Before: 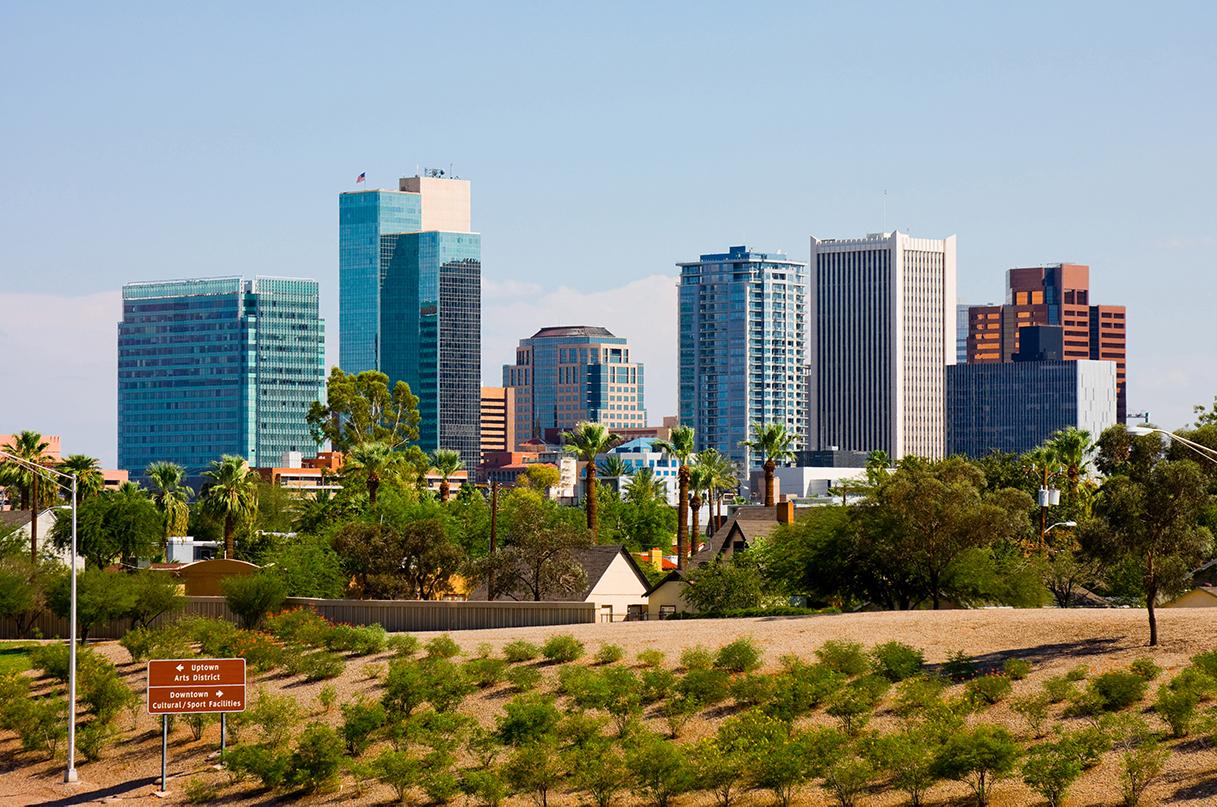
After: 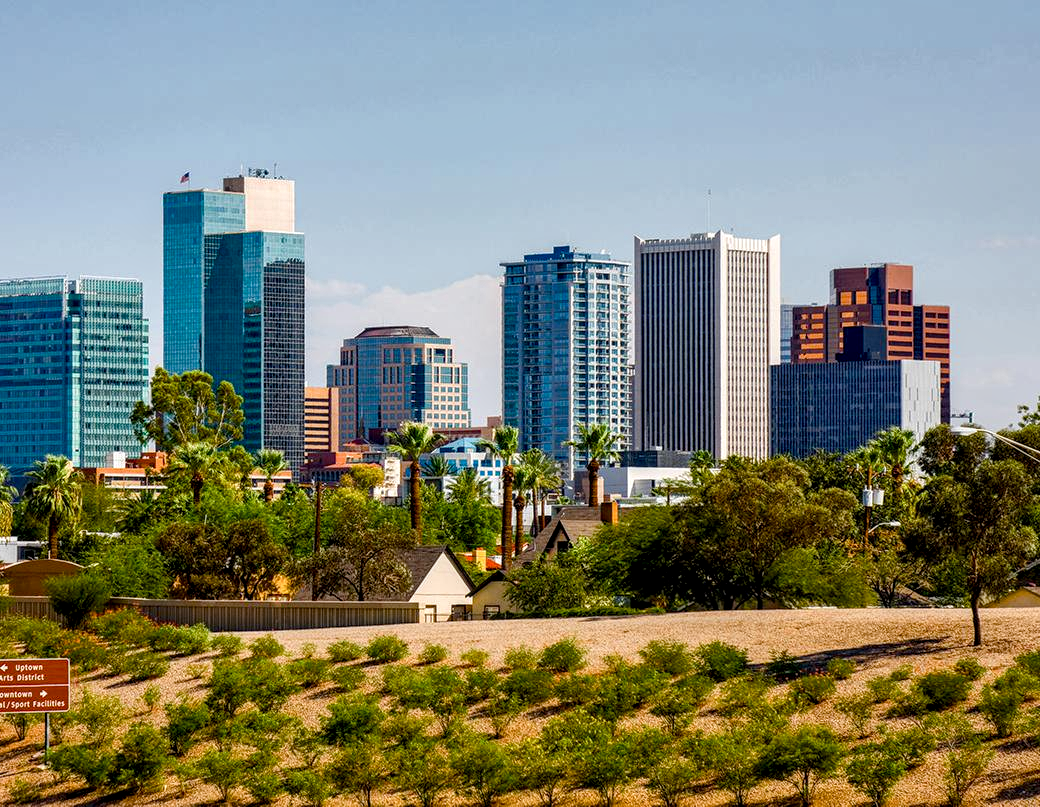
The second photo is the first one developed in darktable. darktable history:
local contrast: highlights 23%, detail 150%
crop and rotate: left 14.527%
shadows and highlights: white point adjustment 0.044, soften with gaussian
color balance rgb: perceptual saturation grading › global saturation 20%, perceptual saturation grading › highlights -25.31%, perceptual saturation grading › shadows 24.537%
